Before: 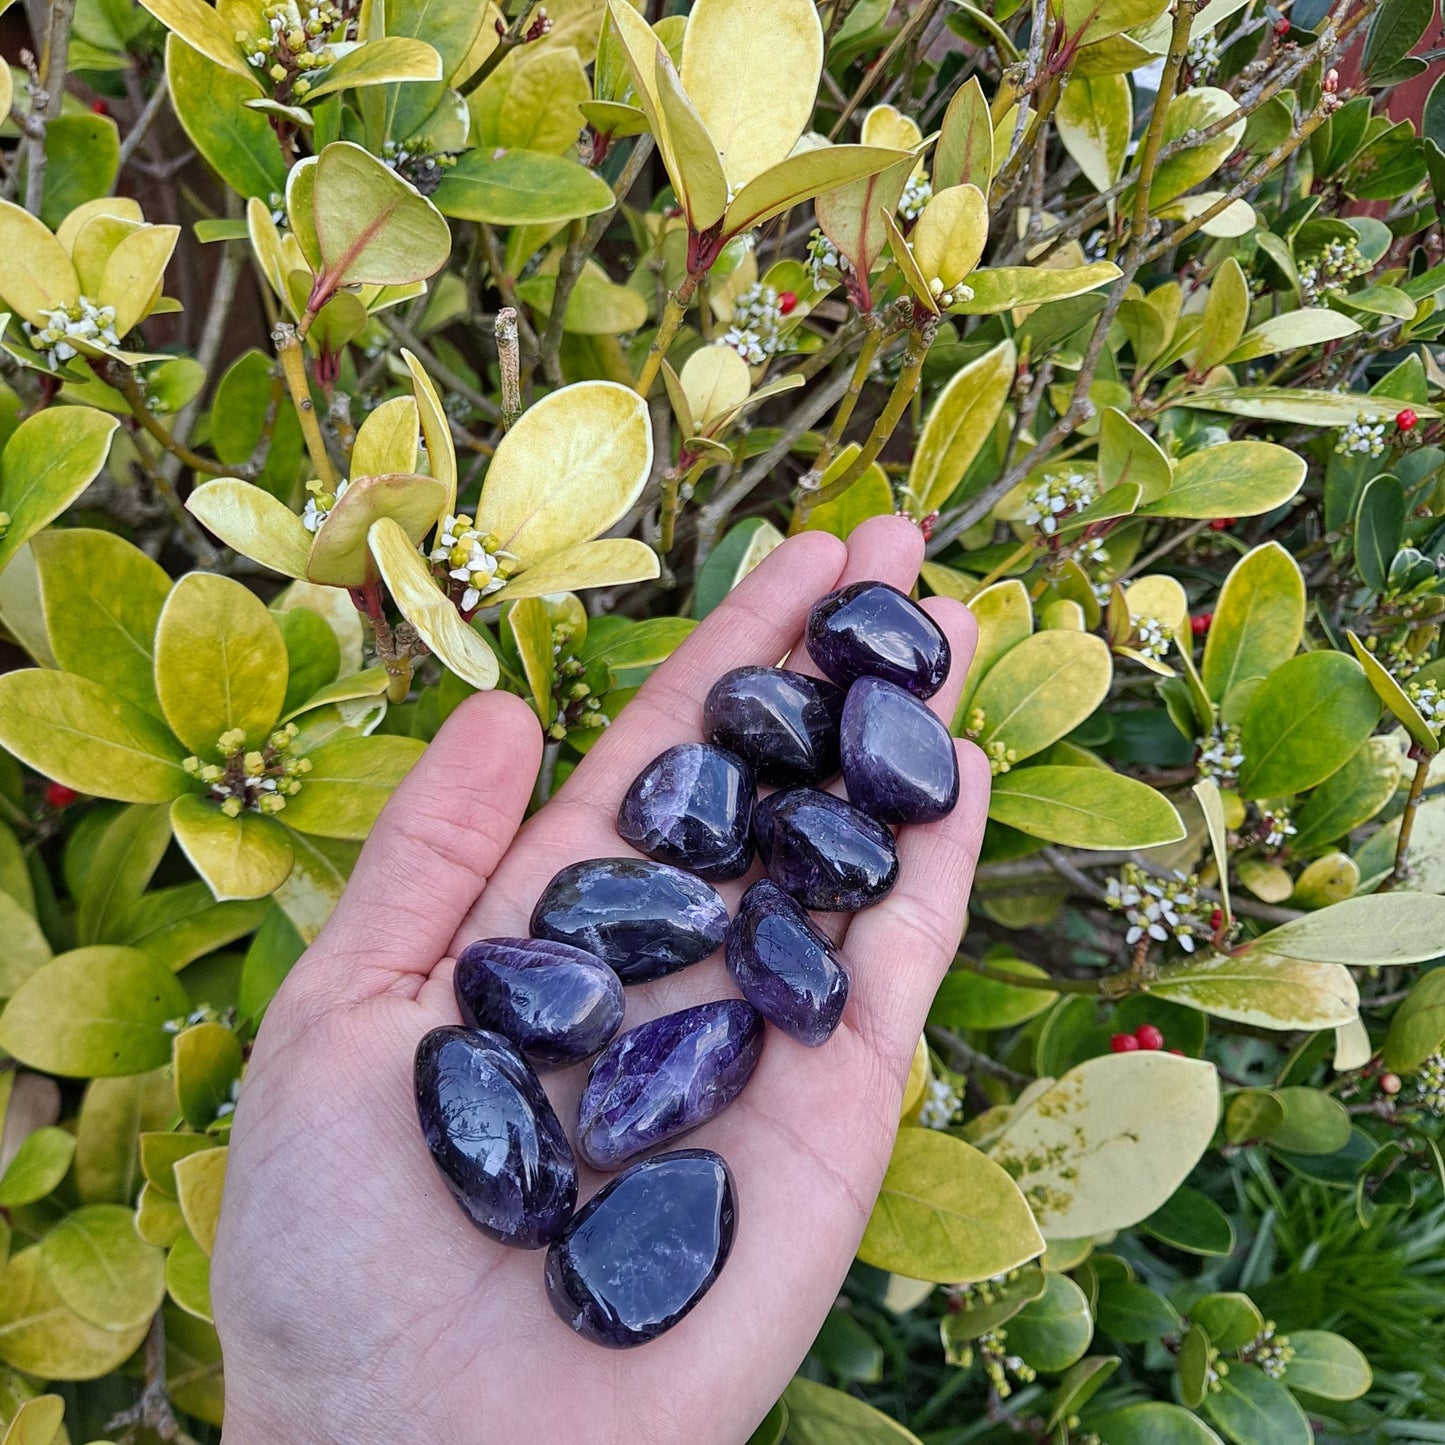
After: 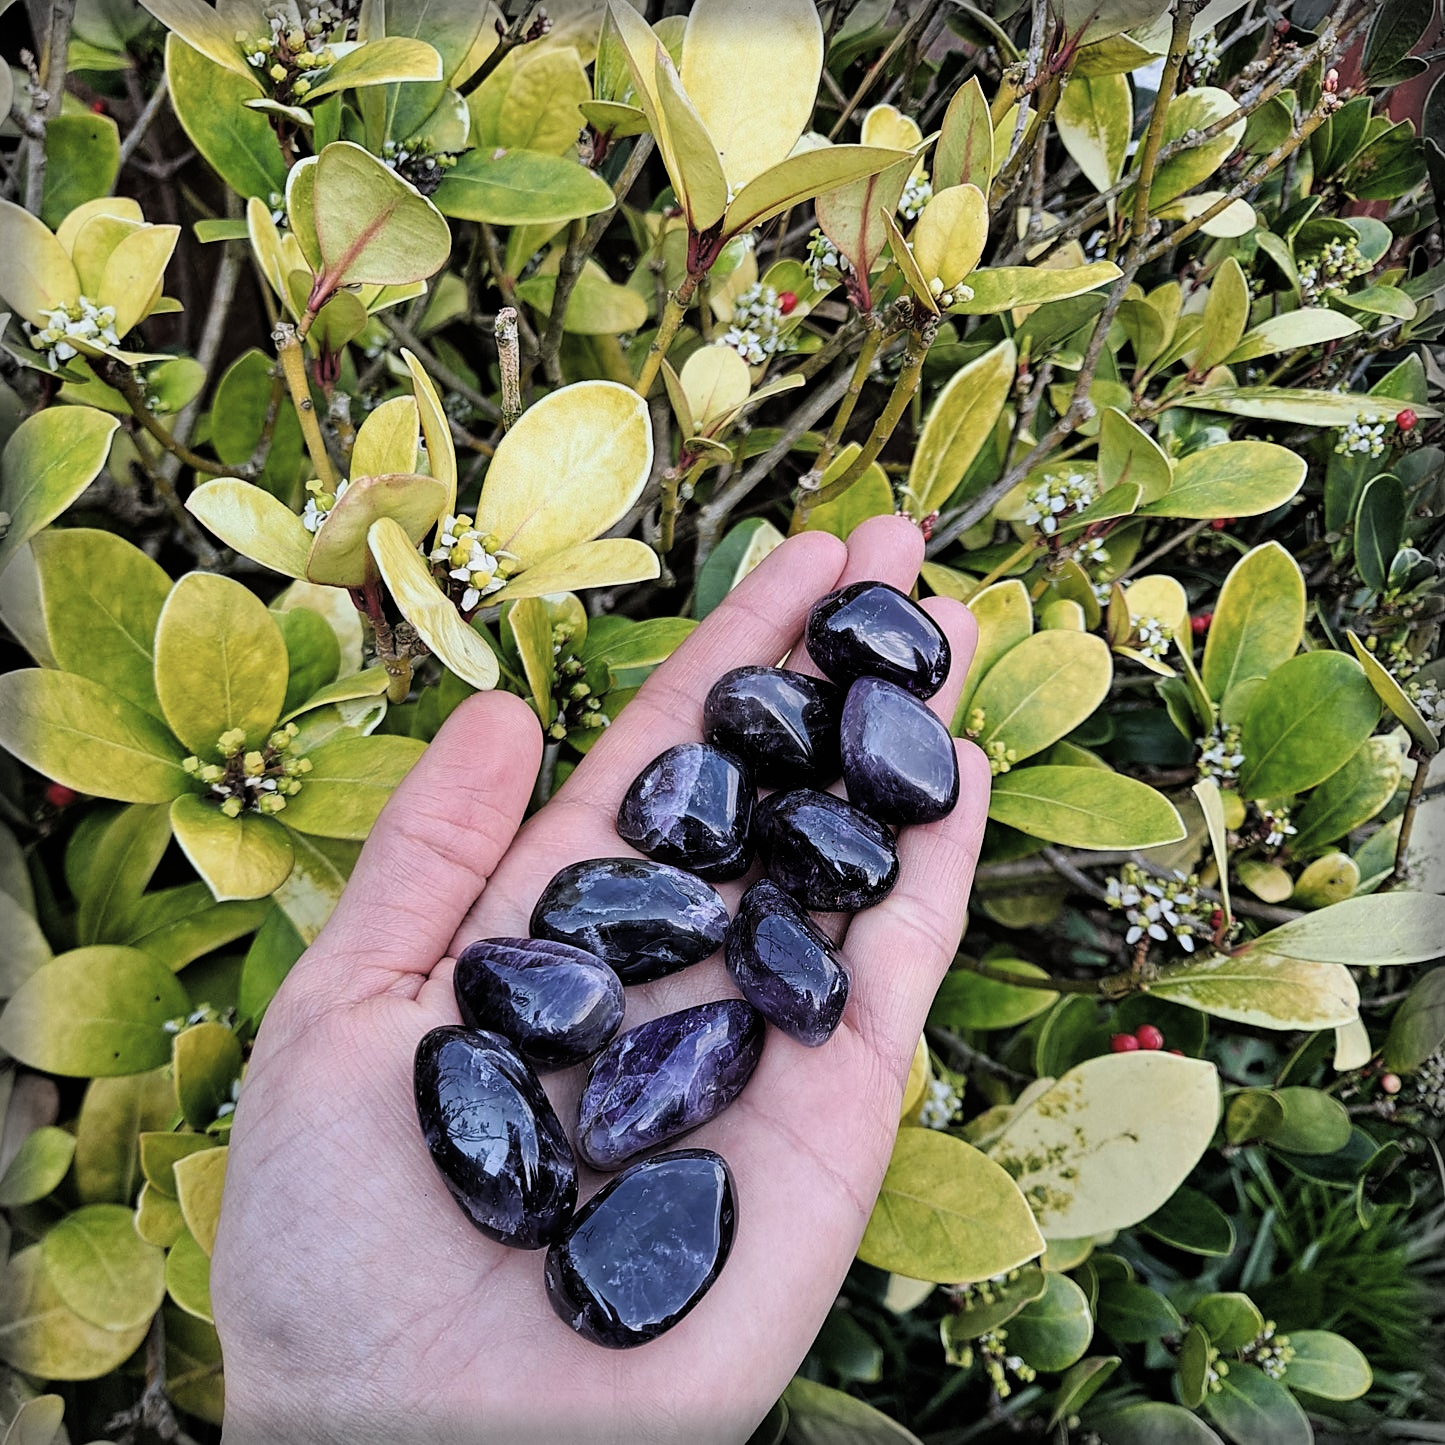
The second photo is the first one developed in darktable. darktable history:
filmic rgb: black relative exposure -4.05 EV, white relative exposure 2.99 EV, hardness 2.99, contrast 1.485
sharpen: amount 0.209
exposure: black level correction -0.015, exposure -0.129 EV, compensate highlight preservation false
vignetting: fall-off start 93.22%, fall-off radius 5.47%, brightness -0.448, saturation -0.687, automatic ratio true, width/height ratio 1.332, shape 0.041
